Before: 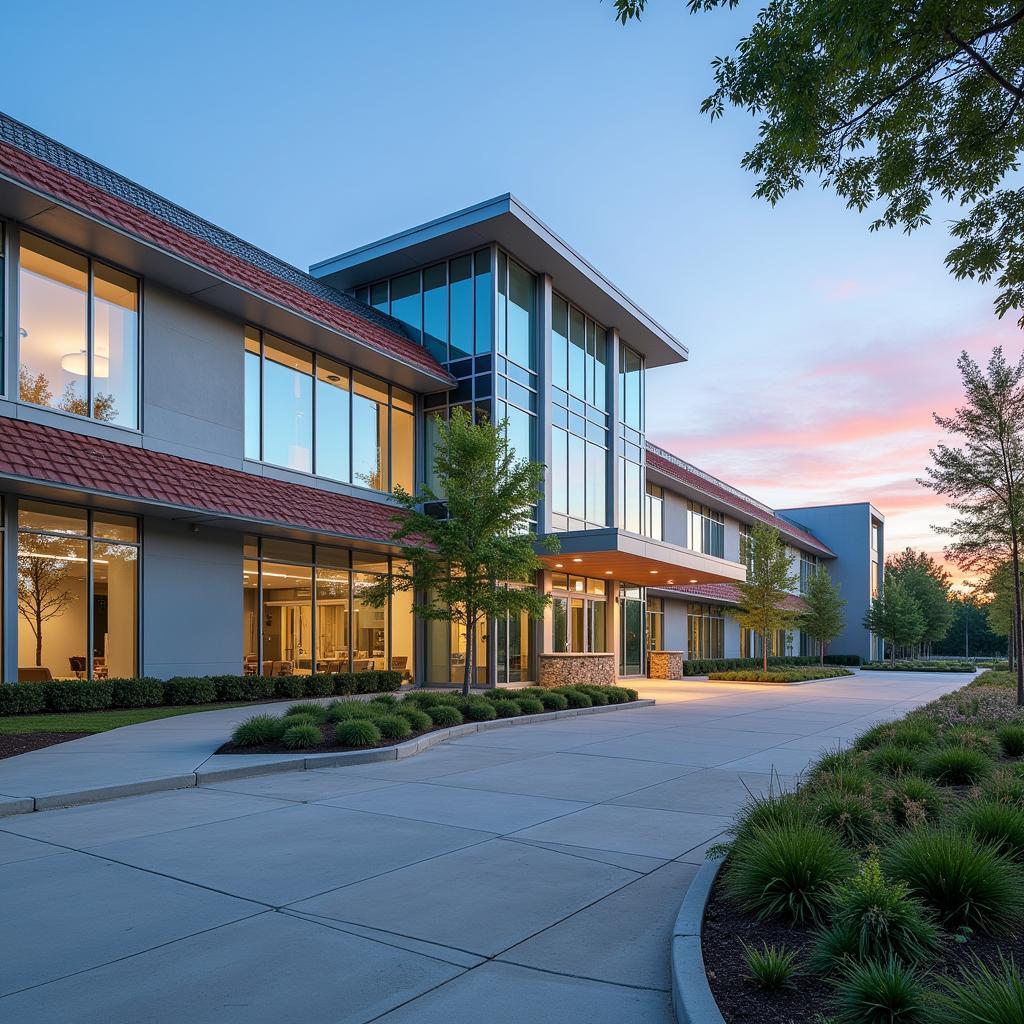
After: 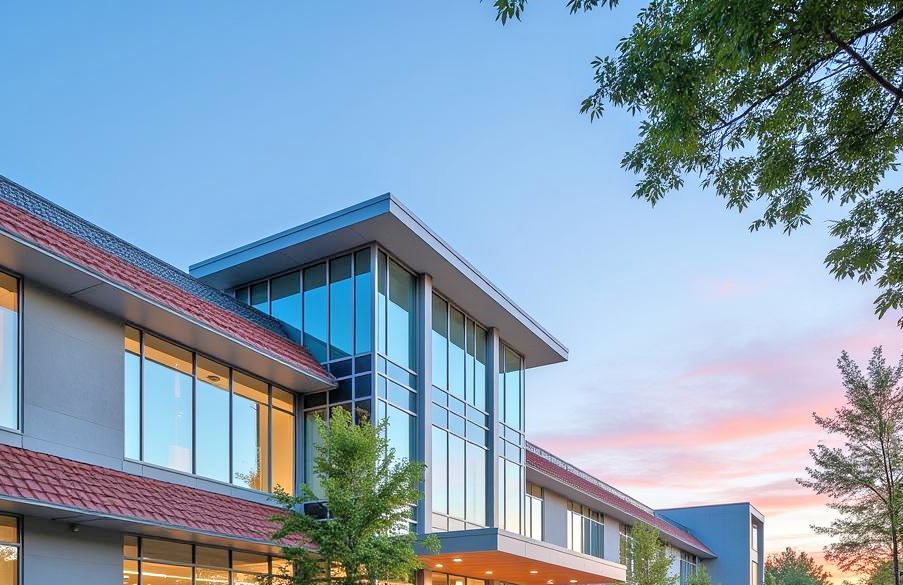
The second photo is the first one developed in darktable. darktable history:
crop and rotate: left 11.812%, bottom 42.776%
tone equalizer: -7 EV 0.15 EV, -6 EV 0.6 EV, -5 EV 1.15 EV, -4 EV 1.33 EV, -3 EV 1.15 EV, -2 EV 0.6 EV, -1 EV 0.15 EV, mask exposure compensation -0.5 EV
